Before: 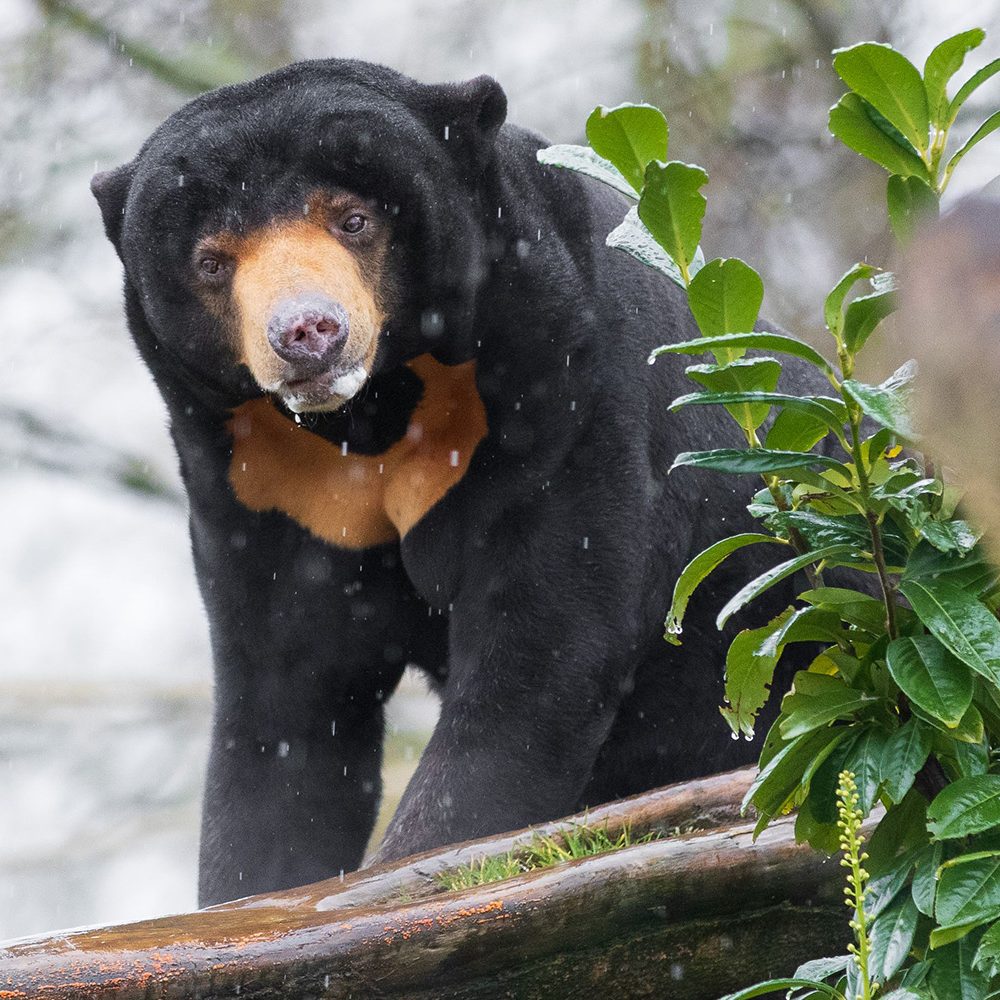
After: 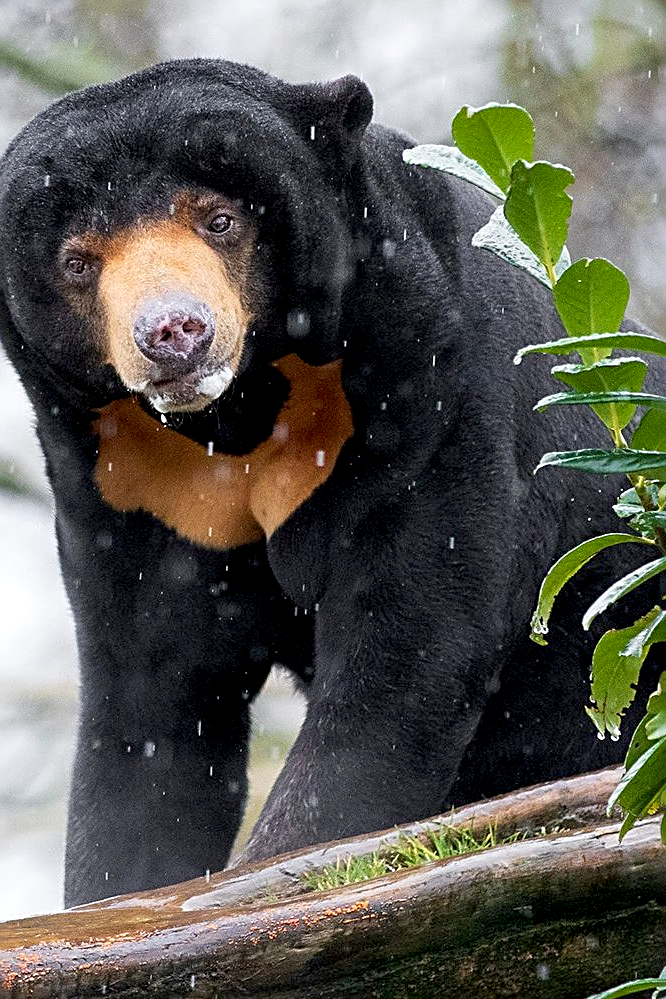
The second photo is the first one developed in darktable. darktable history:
exposure: black level correction 0.009, exposure 0.119 EV, compensate highlight preservation false
sharpen: radius 2.543, amount 0.636
crop and rotate: left 13.409%, right 19.924%
